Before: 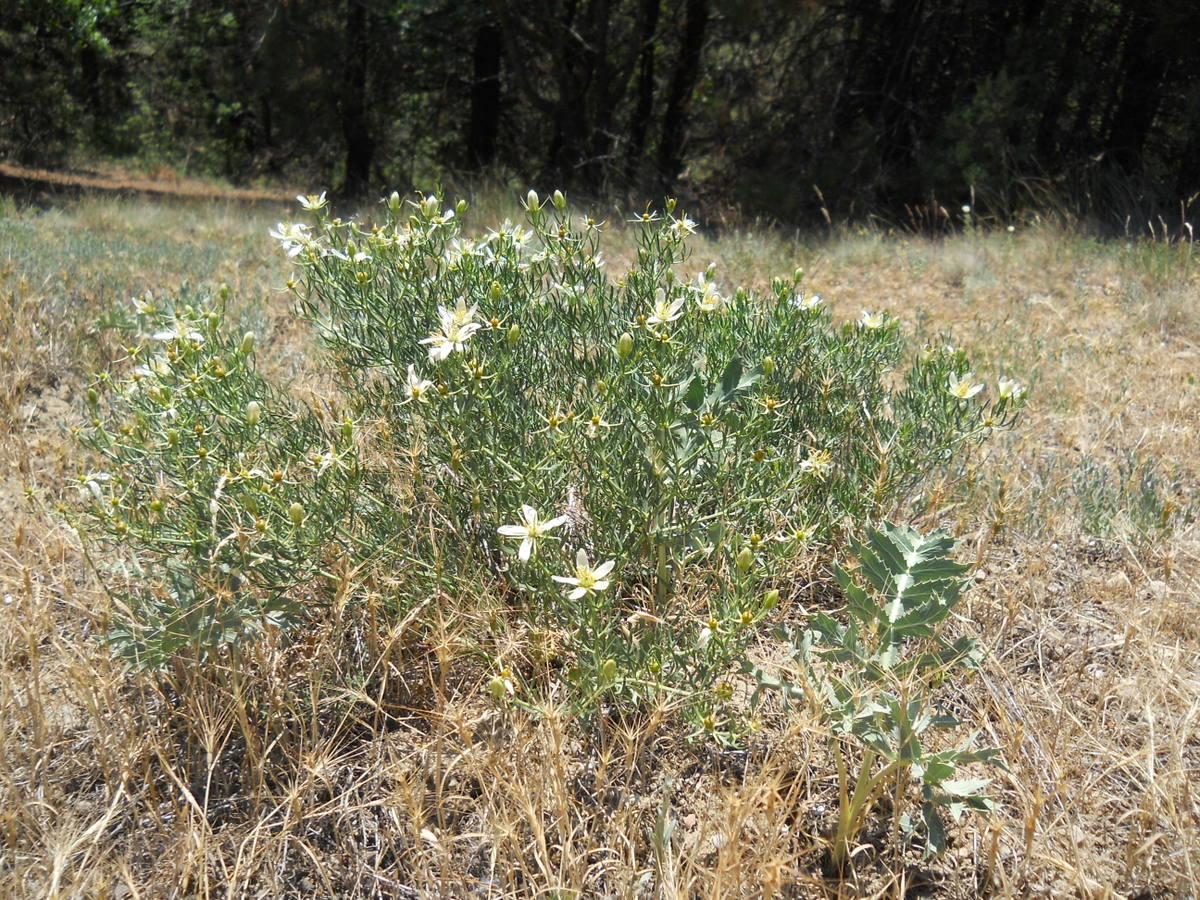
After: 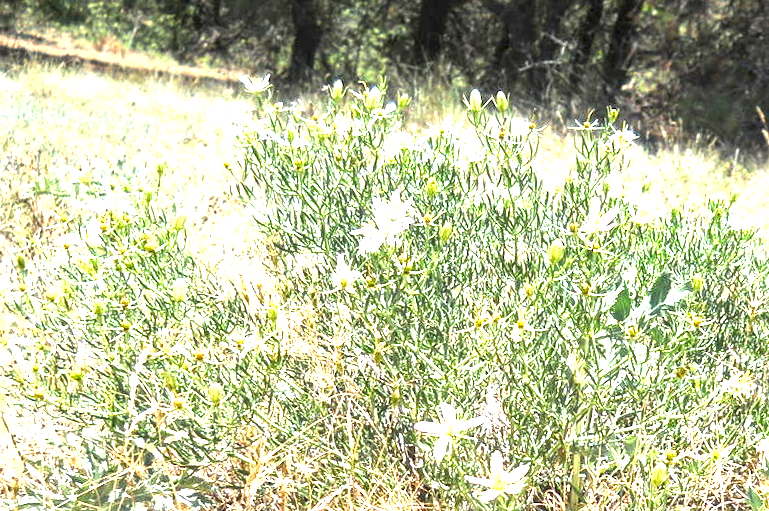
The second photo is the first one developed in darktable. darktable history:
local contrast: detail 130%
crop and rotate: angle -4.46°, left 2.121%, top 6.78%, right 27.343%, bottom 30.688%
sharpen: amount 0.213
exposure: black level correction 0, exposure 2.087 EV, compensate highlight preservation false
shadows and highlights: shadows 36.23, highlights -27.68, soften with gaussian
